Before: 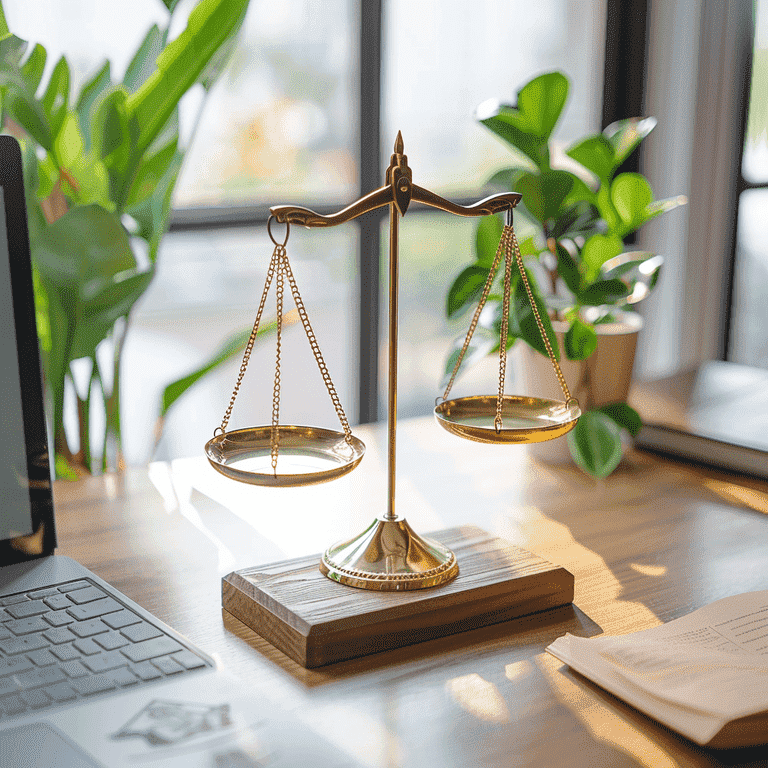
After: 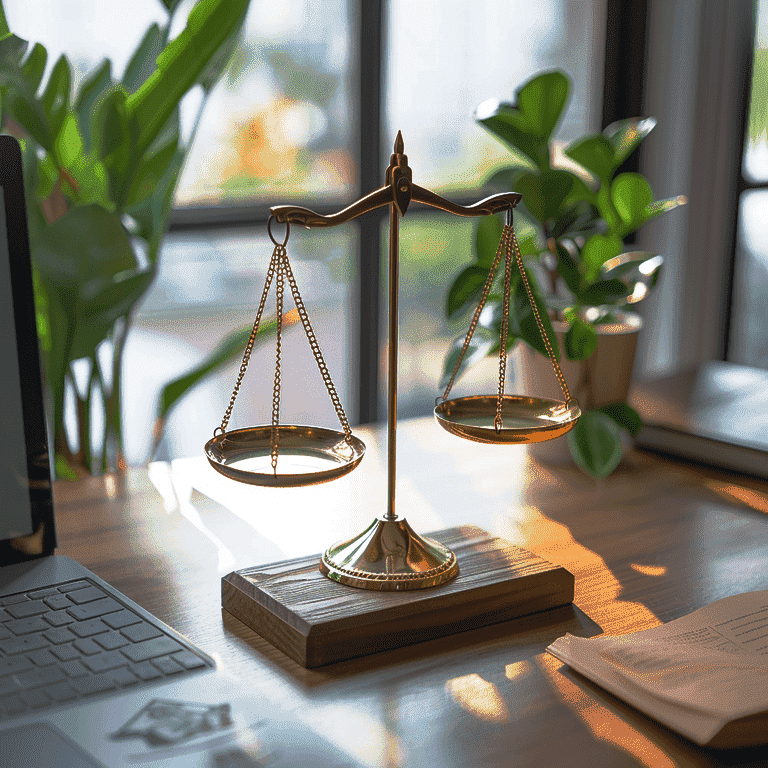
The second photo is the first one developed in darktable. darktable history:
base curve: curves: ch0 [(0, 0) (0.564, 0.291) (0.802, 0.731) (1, 1)], preserve colors none
